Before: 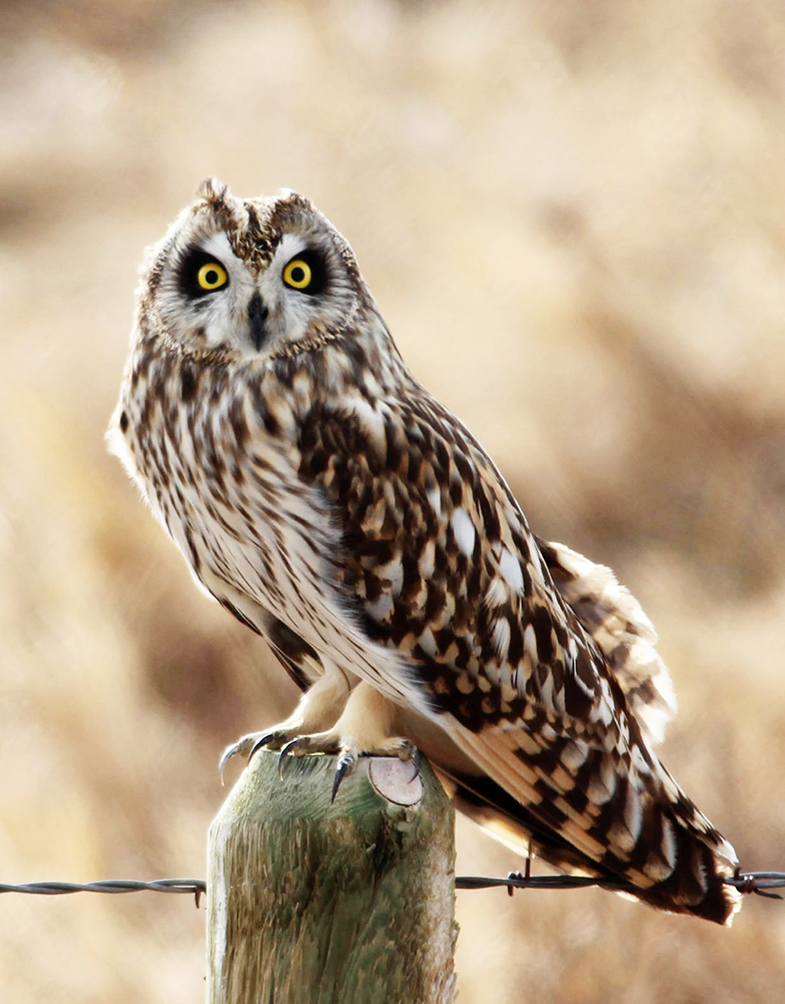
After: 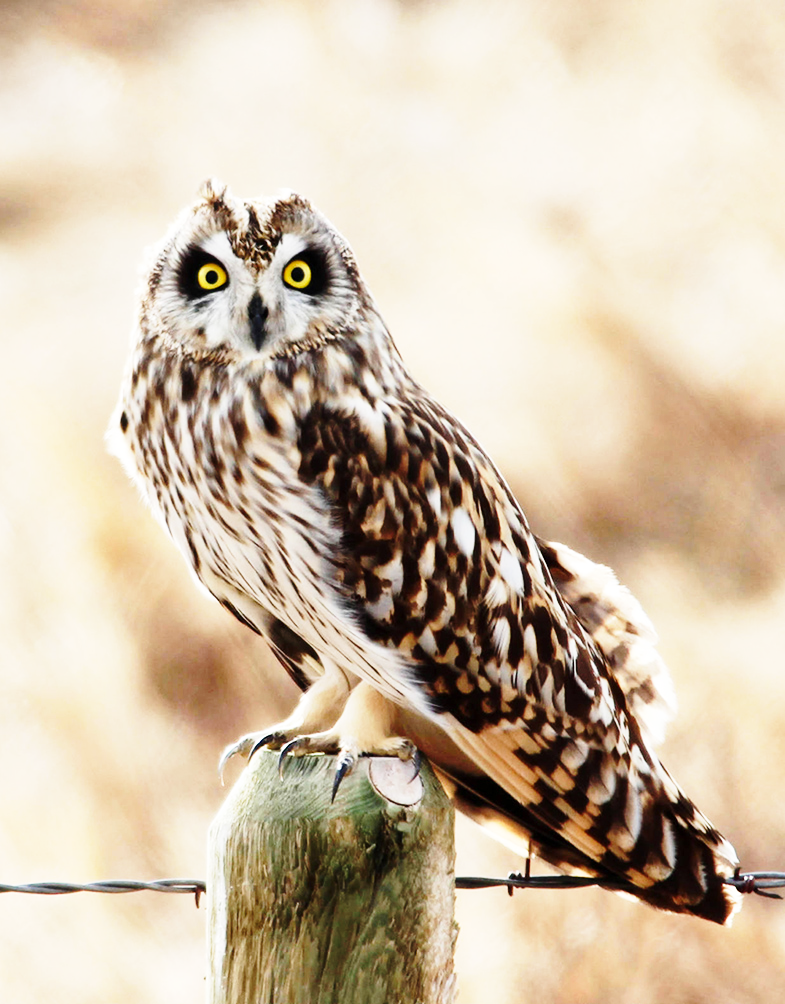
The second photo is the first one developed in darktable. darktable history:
shadows and highlights: shadows 31.03, highlights 0.73, soften with gaussian
base curve: curves: ch0 [(0, 0) (0.028, 0.03) (0.121, 0.232) (0.46, 0.748) (0.859, 0.968) (1, 1)], preserve colors none
